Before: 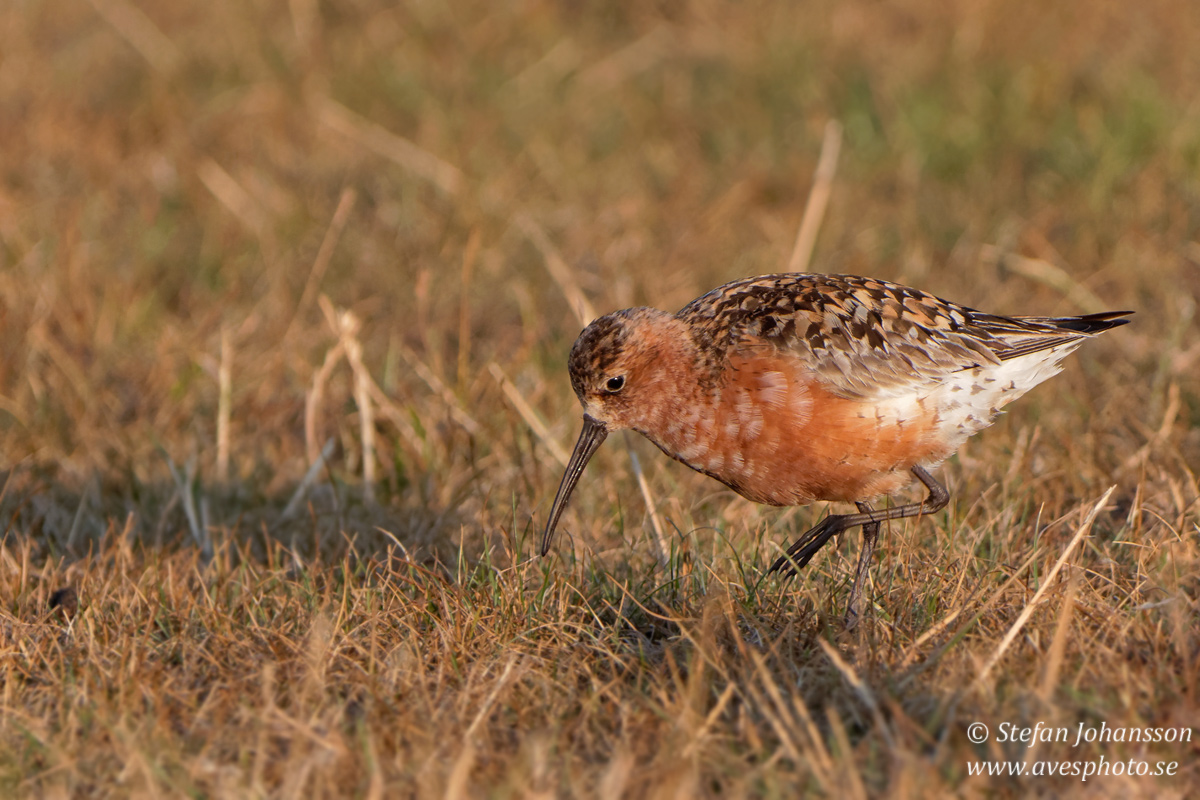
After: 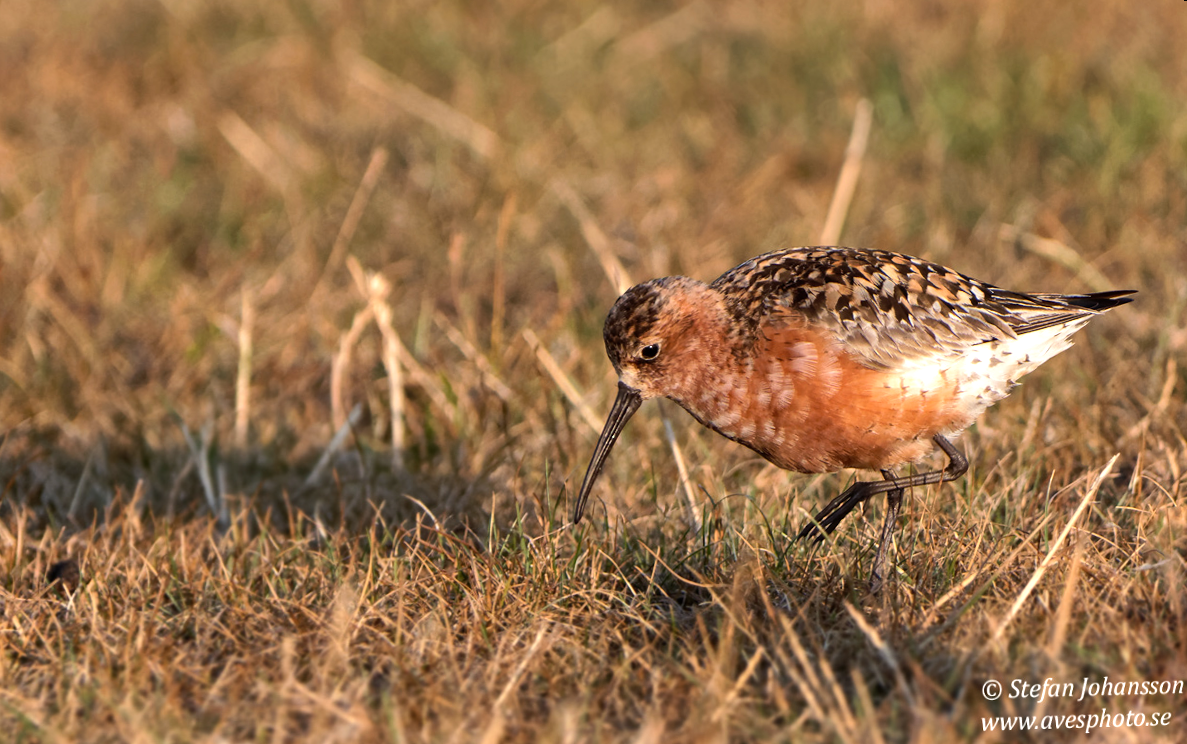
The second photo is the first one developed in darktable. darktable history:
rotate and perspective: rotation 0.679°, lens shift (horizontal) 0.136, crop left 0.009, crop right 0.991, crop top 0.078, crop bottom 0.95
tone equalizer: -8 EV -0.75 EV, -7 EV -0.7 EV, -6 EV -0.6 EV, -5 EV -0.4 EV, -3 EV 0.4 EV, -2 EV 0.6 EV, -1 EV 0.7 EV, +0 EV 0.75 EV, edges refinement/feathering 500, mask exposure compensation -1.57 EV, preserve details no
